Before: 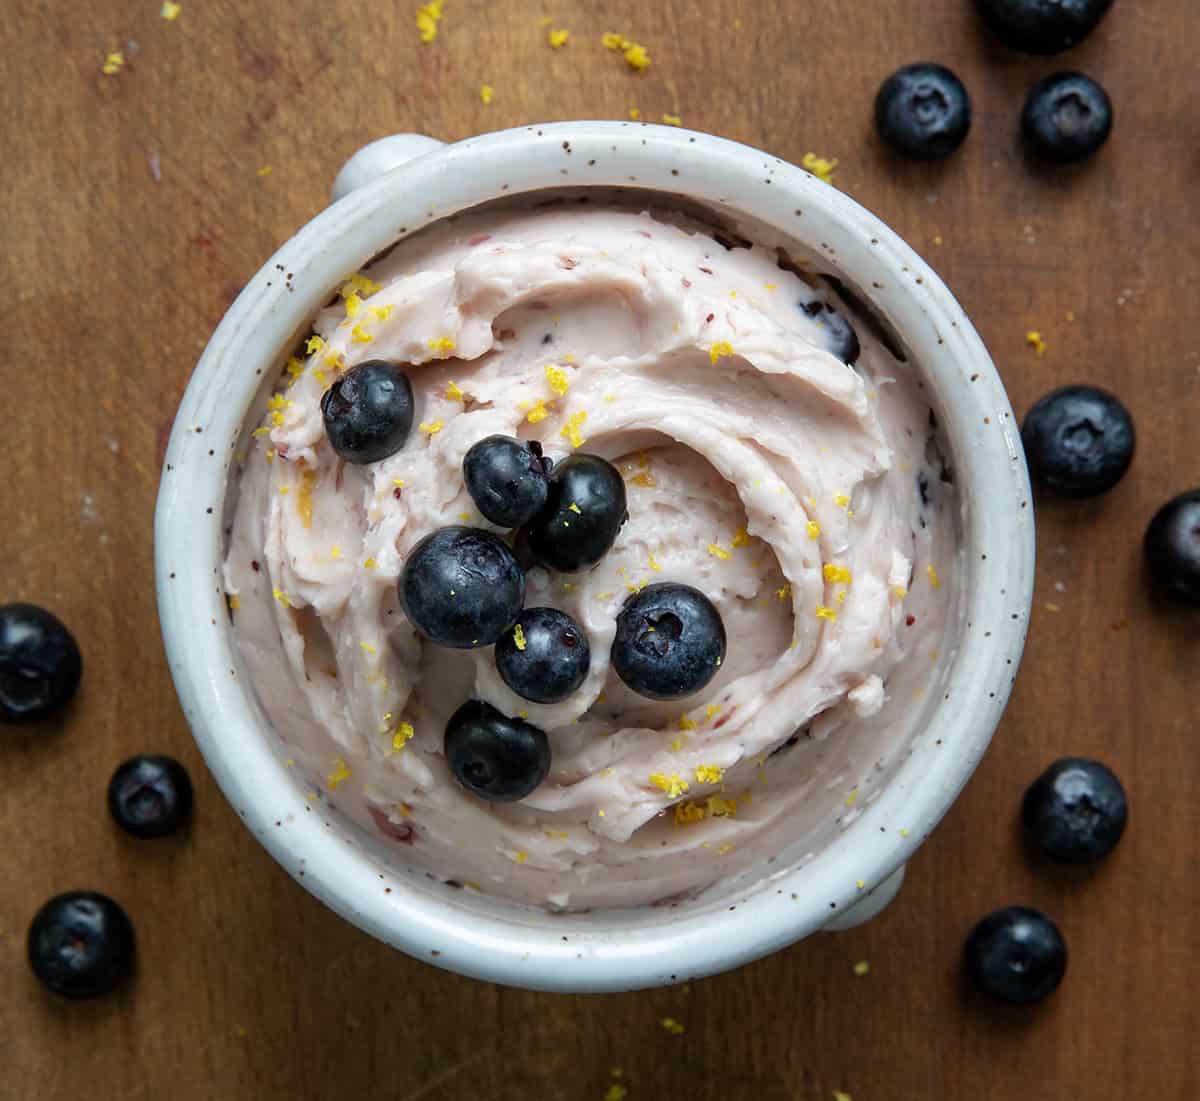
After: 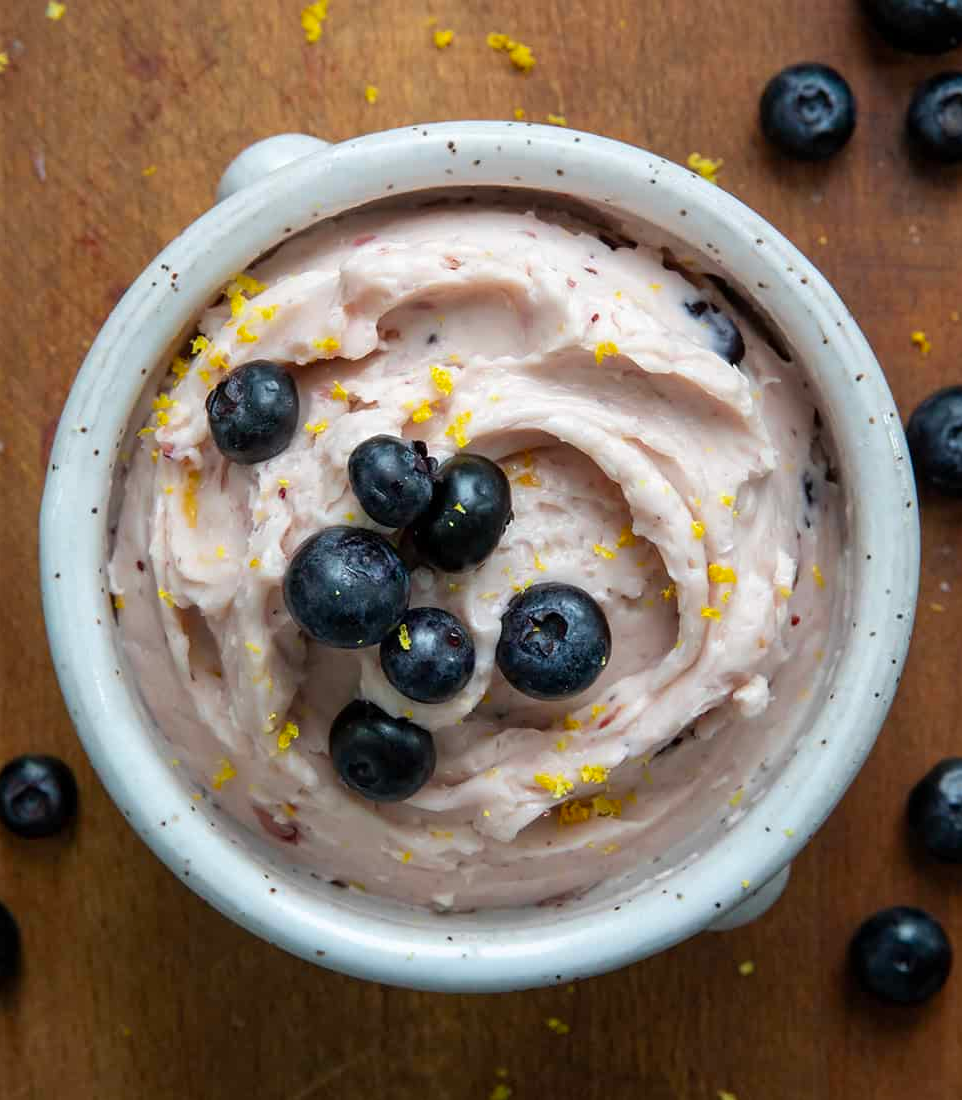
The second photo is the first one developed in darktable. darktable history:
crop and rotate: left 9.591%, right 10.177%
